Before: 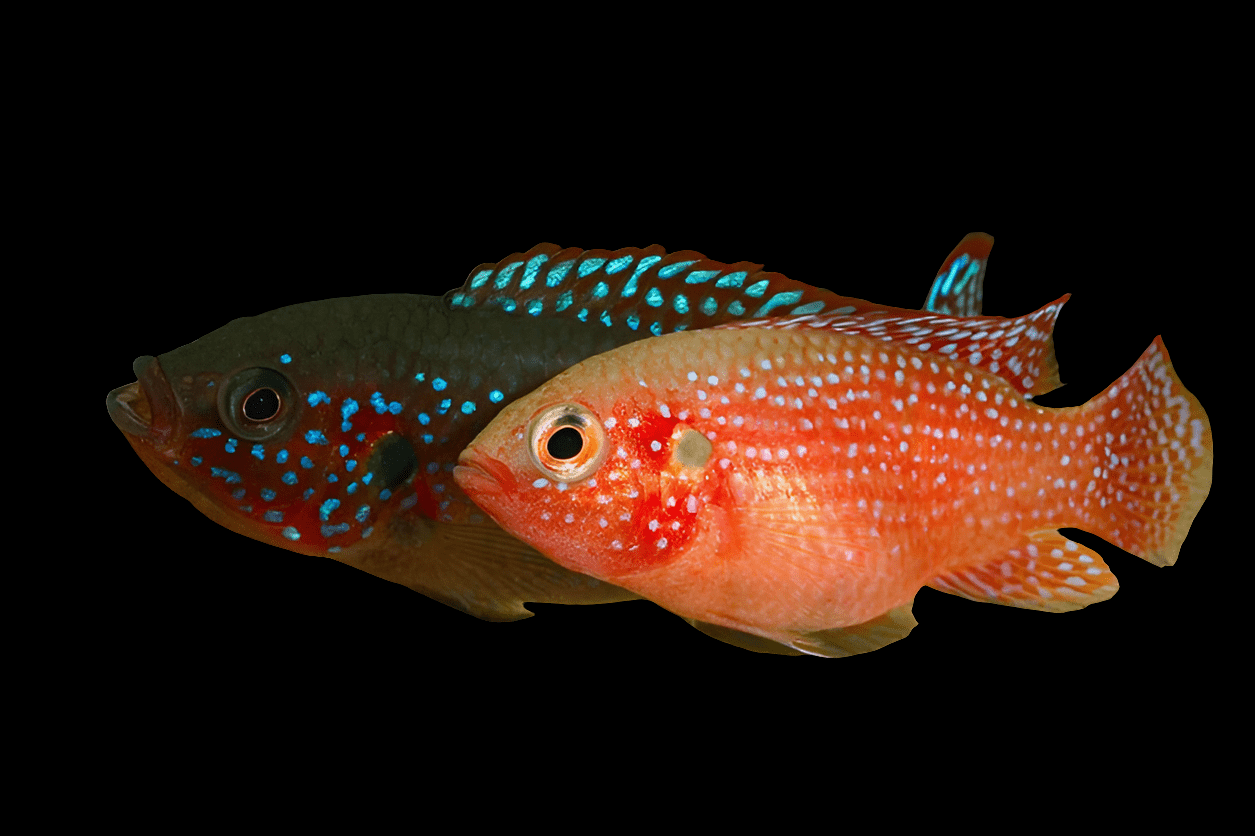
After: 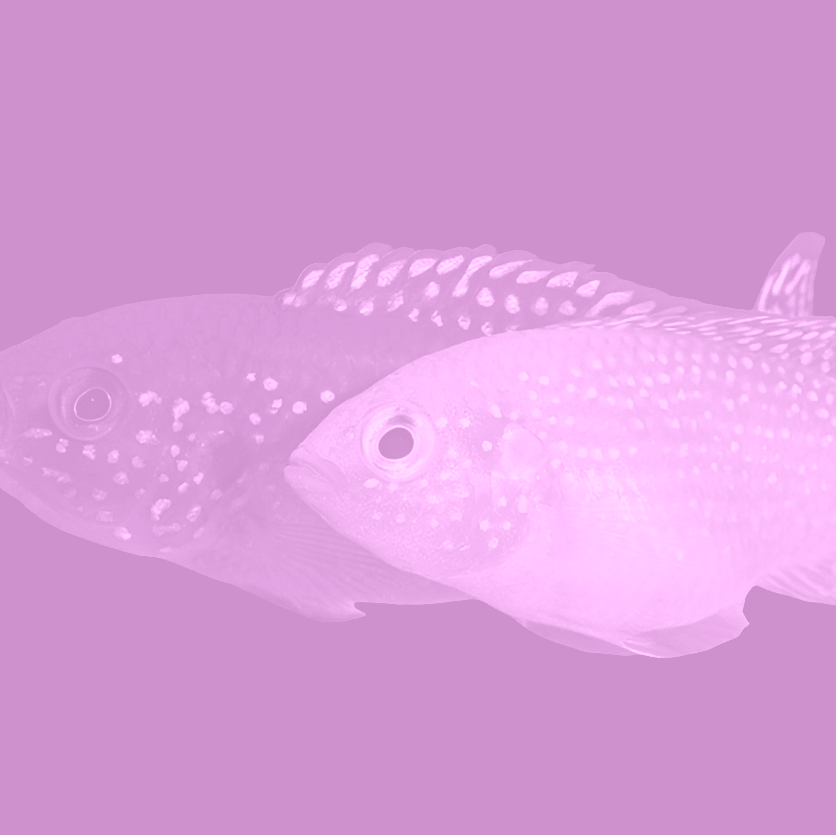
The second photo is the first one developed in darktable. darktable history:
crop and rotate: left 13.537%, right 19.796%
colorize: hue 331.2°, saturation 69%, source mix 30.28%, lightness 69.02%, version 1
